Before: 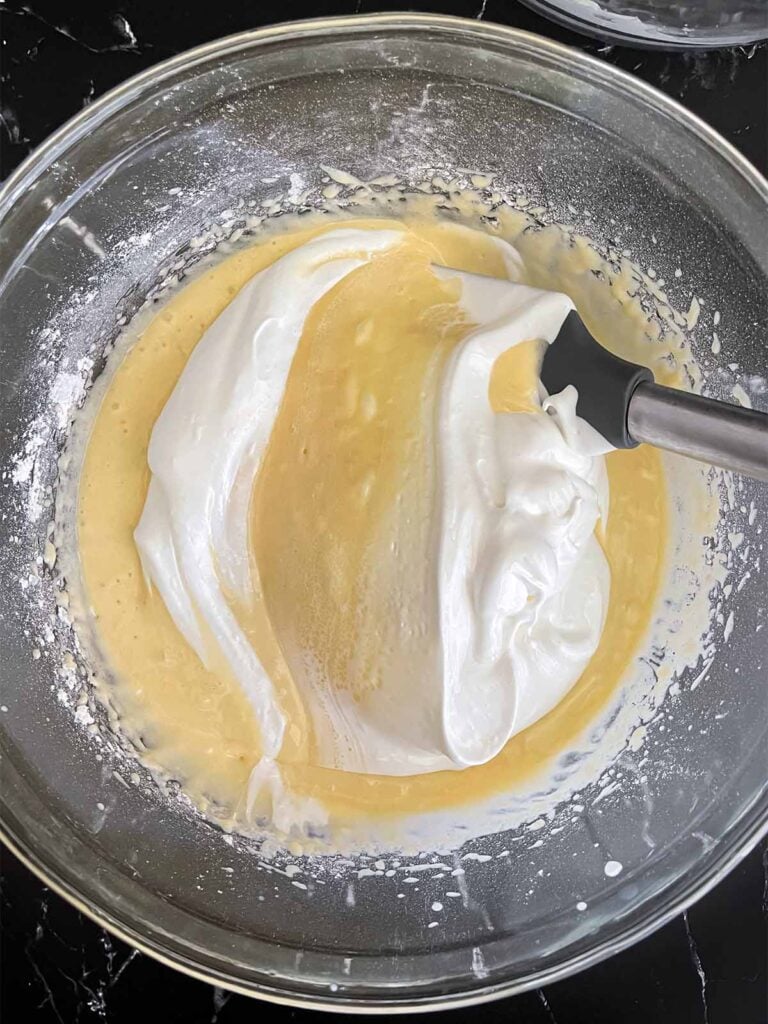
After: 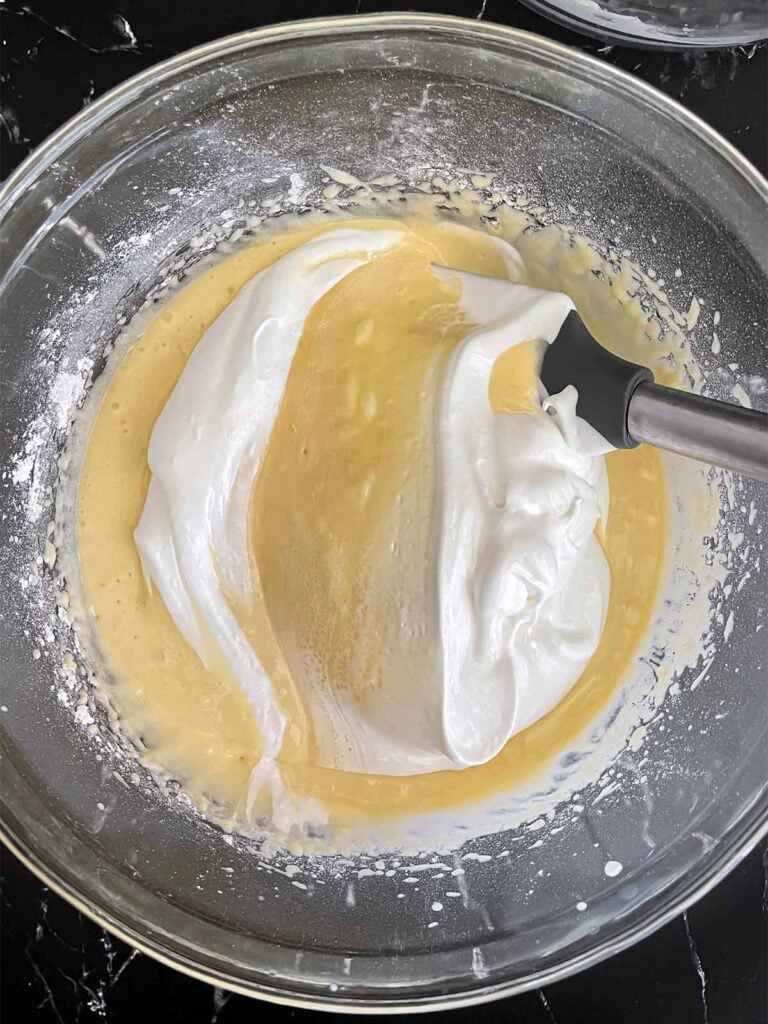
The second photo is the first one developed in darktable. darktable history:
shadows and highlights: shadows 37.43, highlights -26.66, soften with gaussian
